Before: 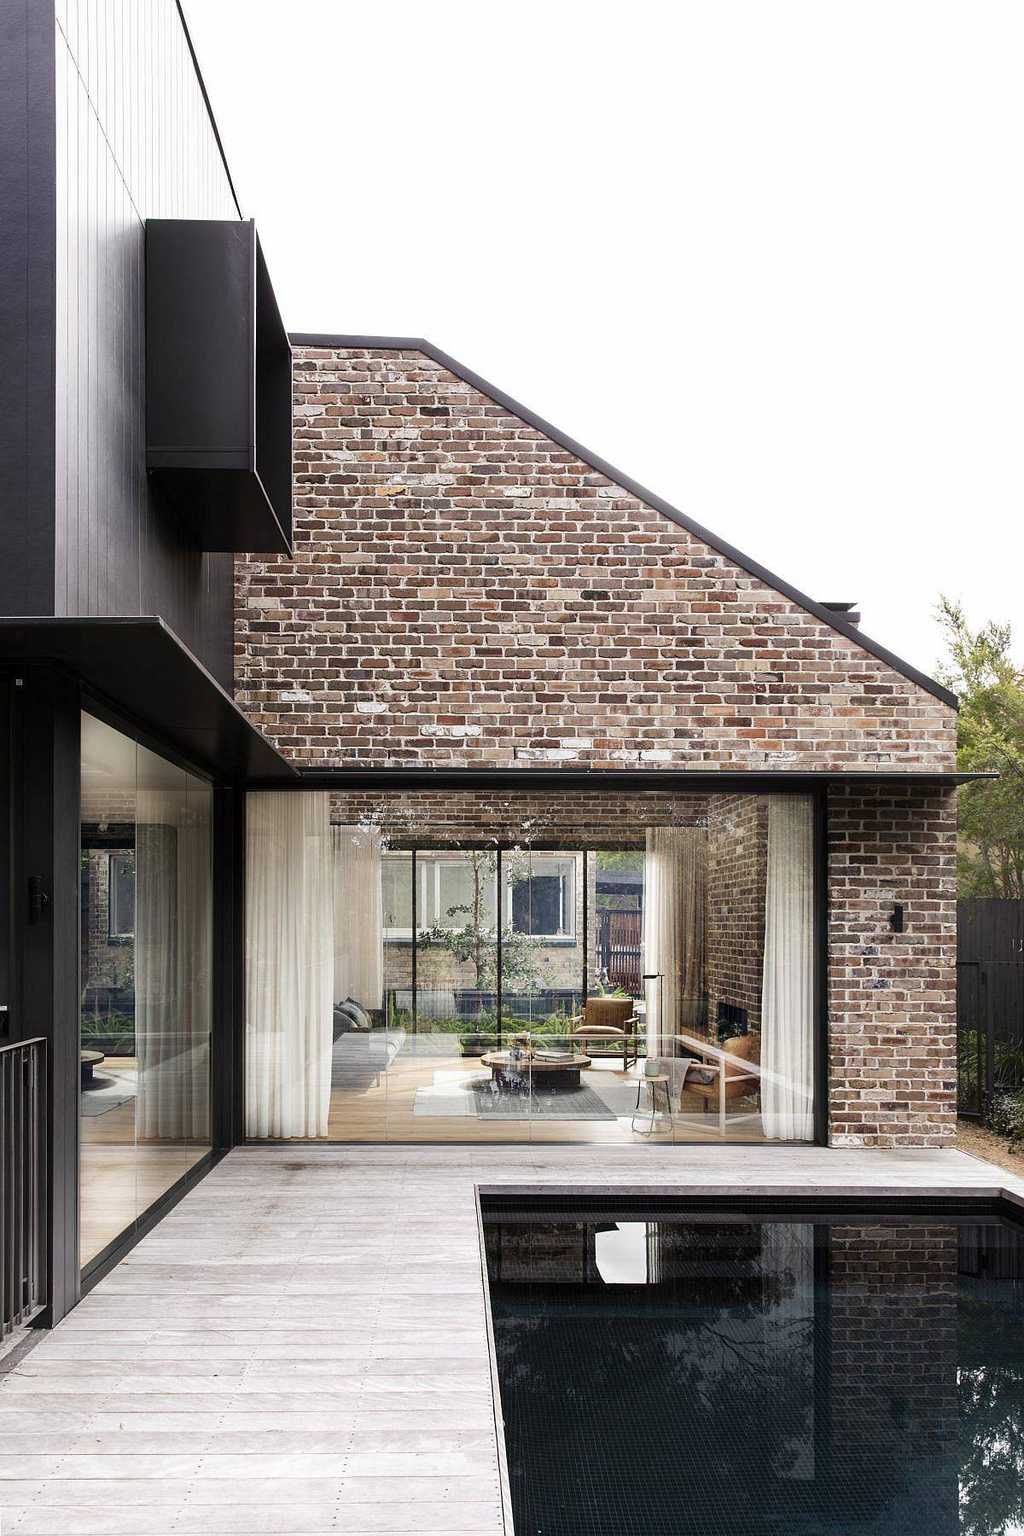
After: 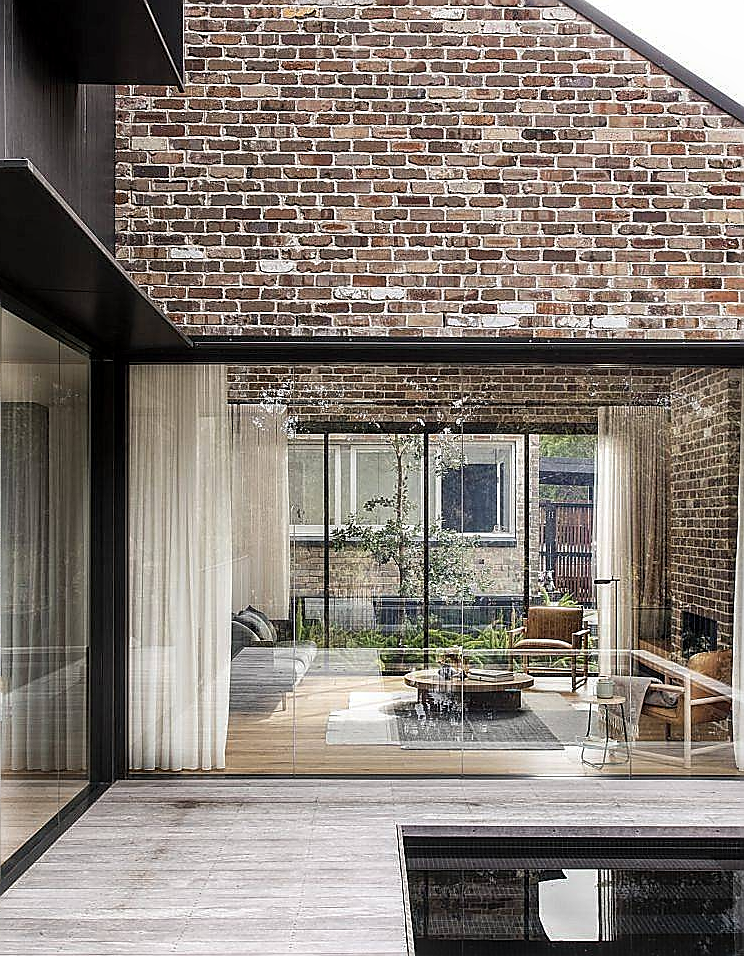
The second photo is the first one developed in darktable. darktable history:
sharpen: radius 1.4, amount 1.25, threshold 0.7
crop: left 13.312%, top 31.28%, right 24.627%, bottom 15.582%
local contrast: on, module defaults
